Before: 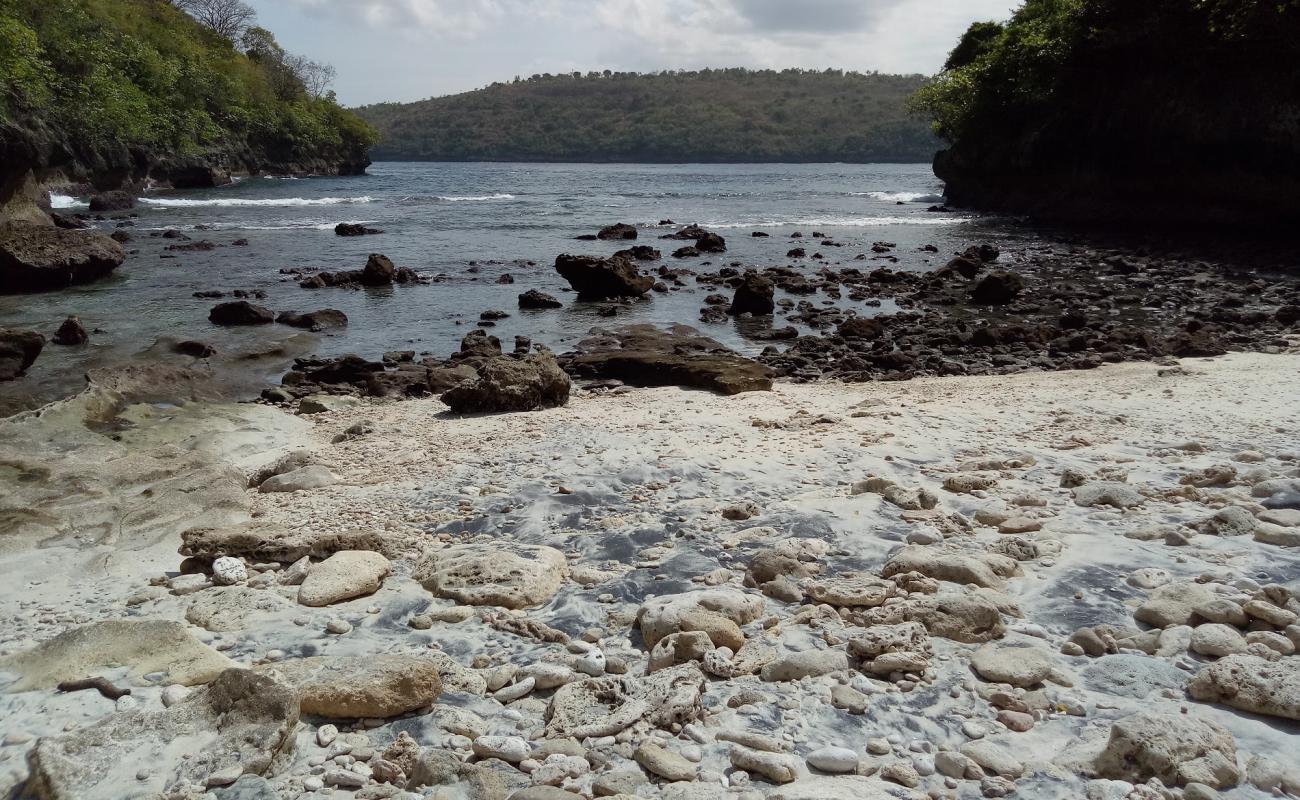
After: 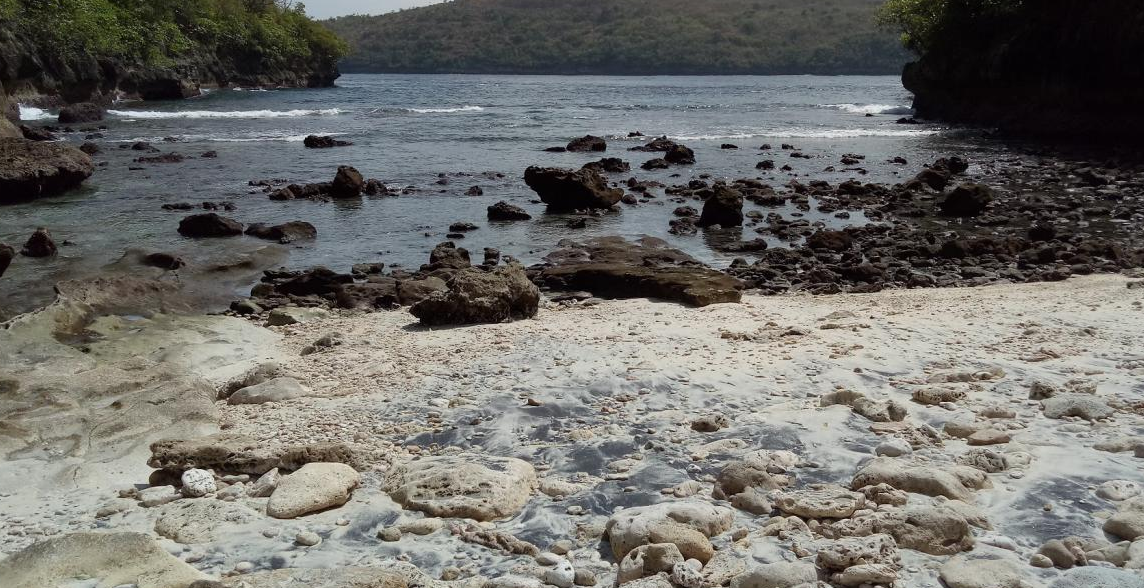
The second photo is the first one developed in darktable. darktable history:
crop and rotate: left 2.452%, top 11.032%, right 9.526%, bottom 15.349%
